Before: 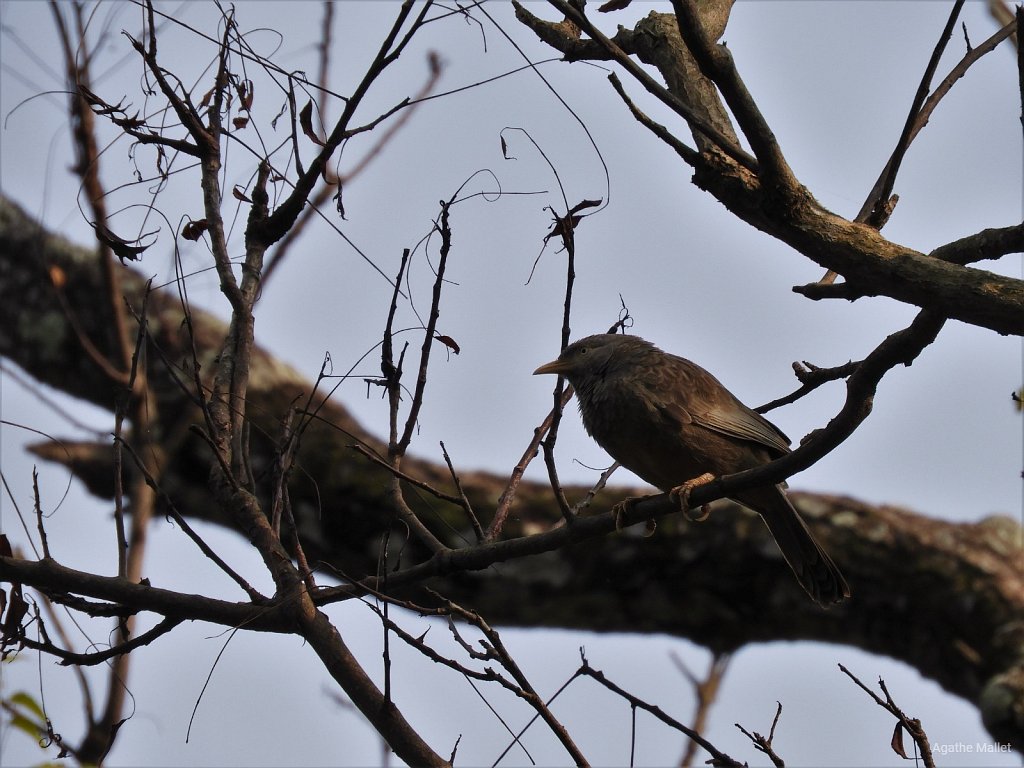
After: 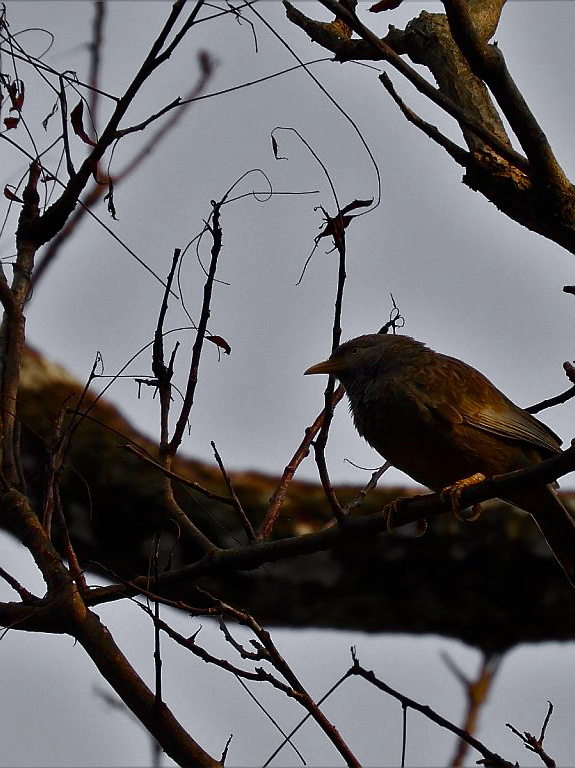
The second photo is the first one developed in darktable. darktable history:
sharpen: radius 1.025, threshold 0.942
velvia: strength 31.54%, mid-tones bias 0.202
crop and rotate: left 22.417%, right 21.429%
contrast brightness saturation: brightness -0.208, saturation 0.084
color zones: curves: ch1 [(0, 0.638) (0.193, 0.442) (0.286, 0.15) (0.429, 0.14) (0.571, 0.142) (0.714, 0.154) (0.857, 0.175) (1, 0.638)]
